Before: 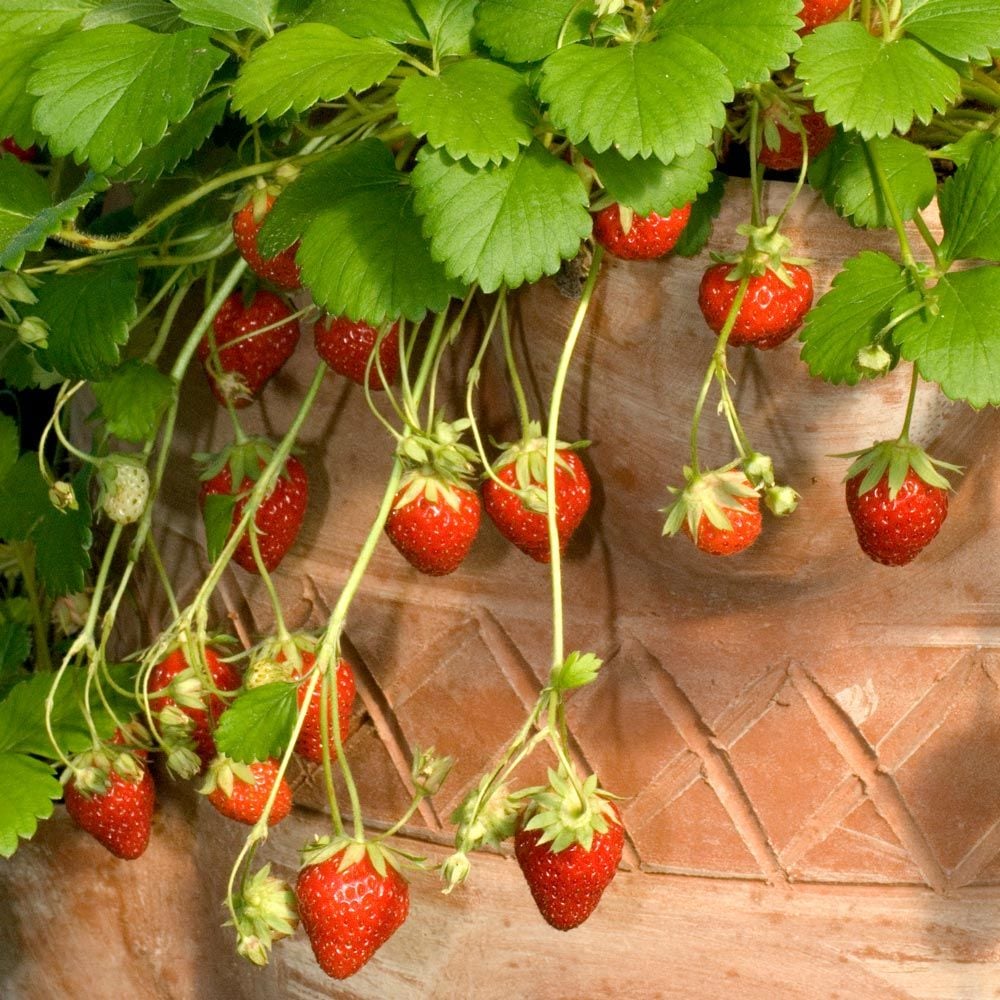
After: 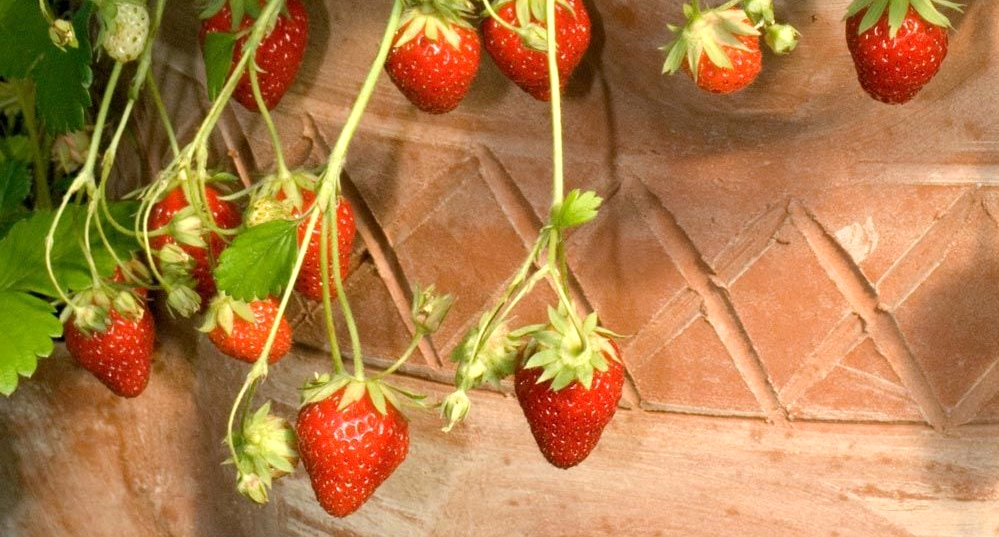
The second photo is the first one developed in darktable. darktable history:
crop and rotate: top 46.237%
exposure: exposure 0.078 EV, compensate highlight preservation false
